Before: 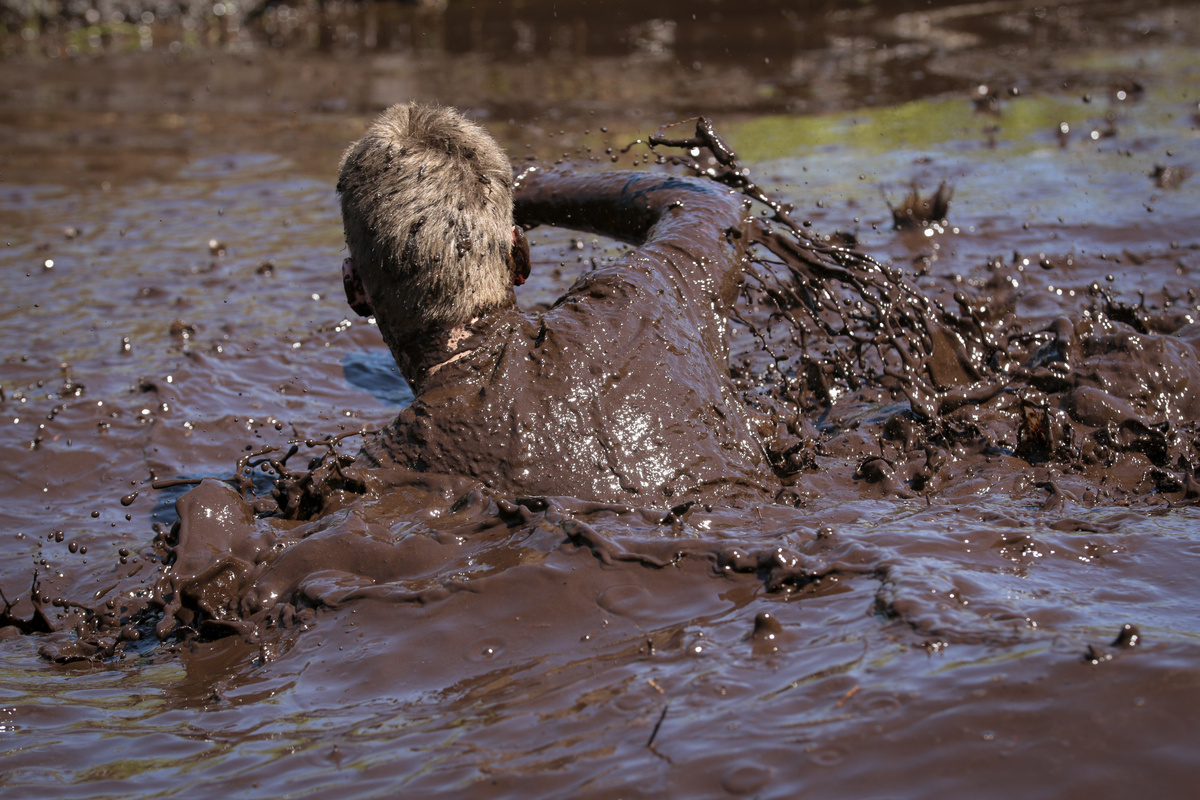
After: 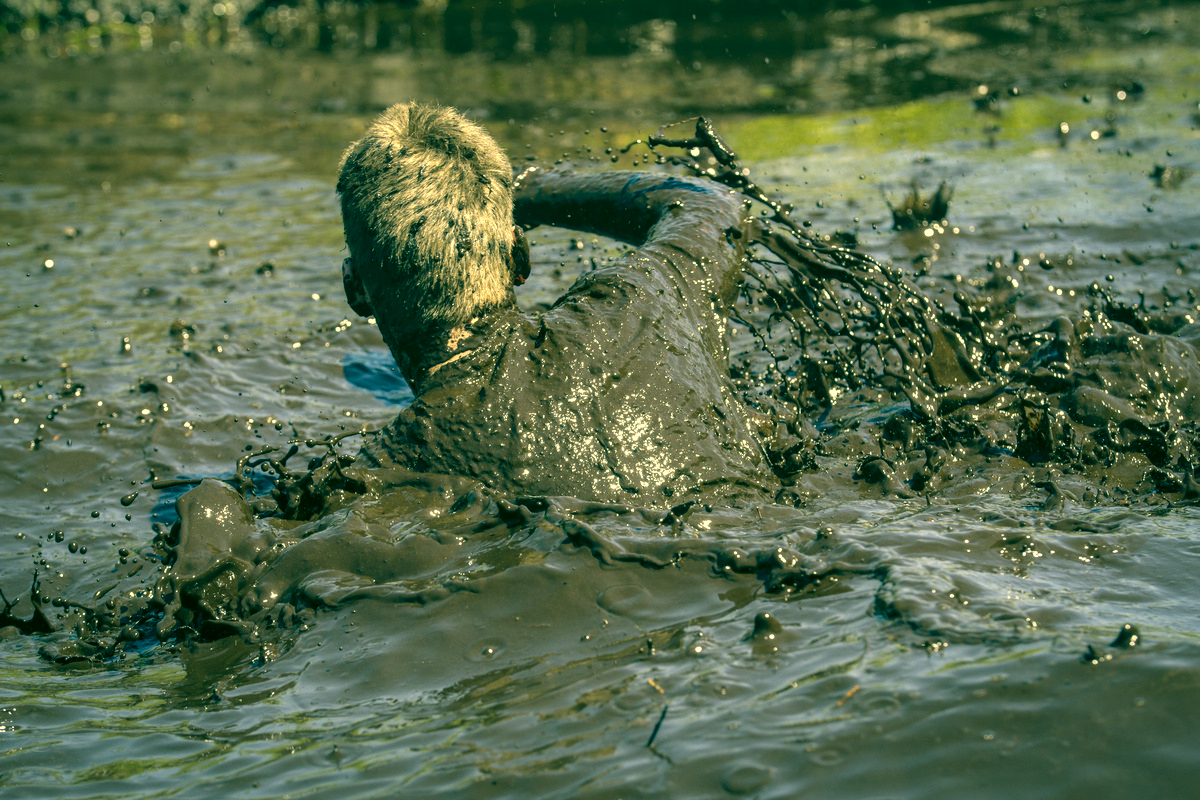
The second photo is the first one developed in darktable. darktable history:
local contrast: on, module defaults
exposure: black level correction 0, exposure 0.5 EV, compensate highlight preservation false
color correction: highlights a* 1.83, highlights b* 34.02, shadows a* -36.68, shadows b* -5.48
